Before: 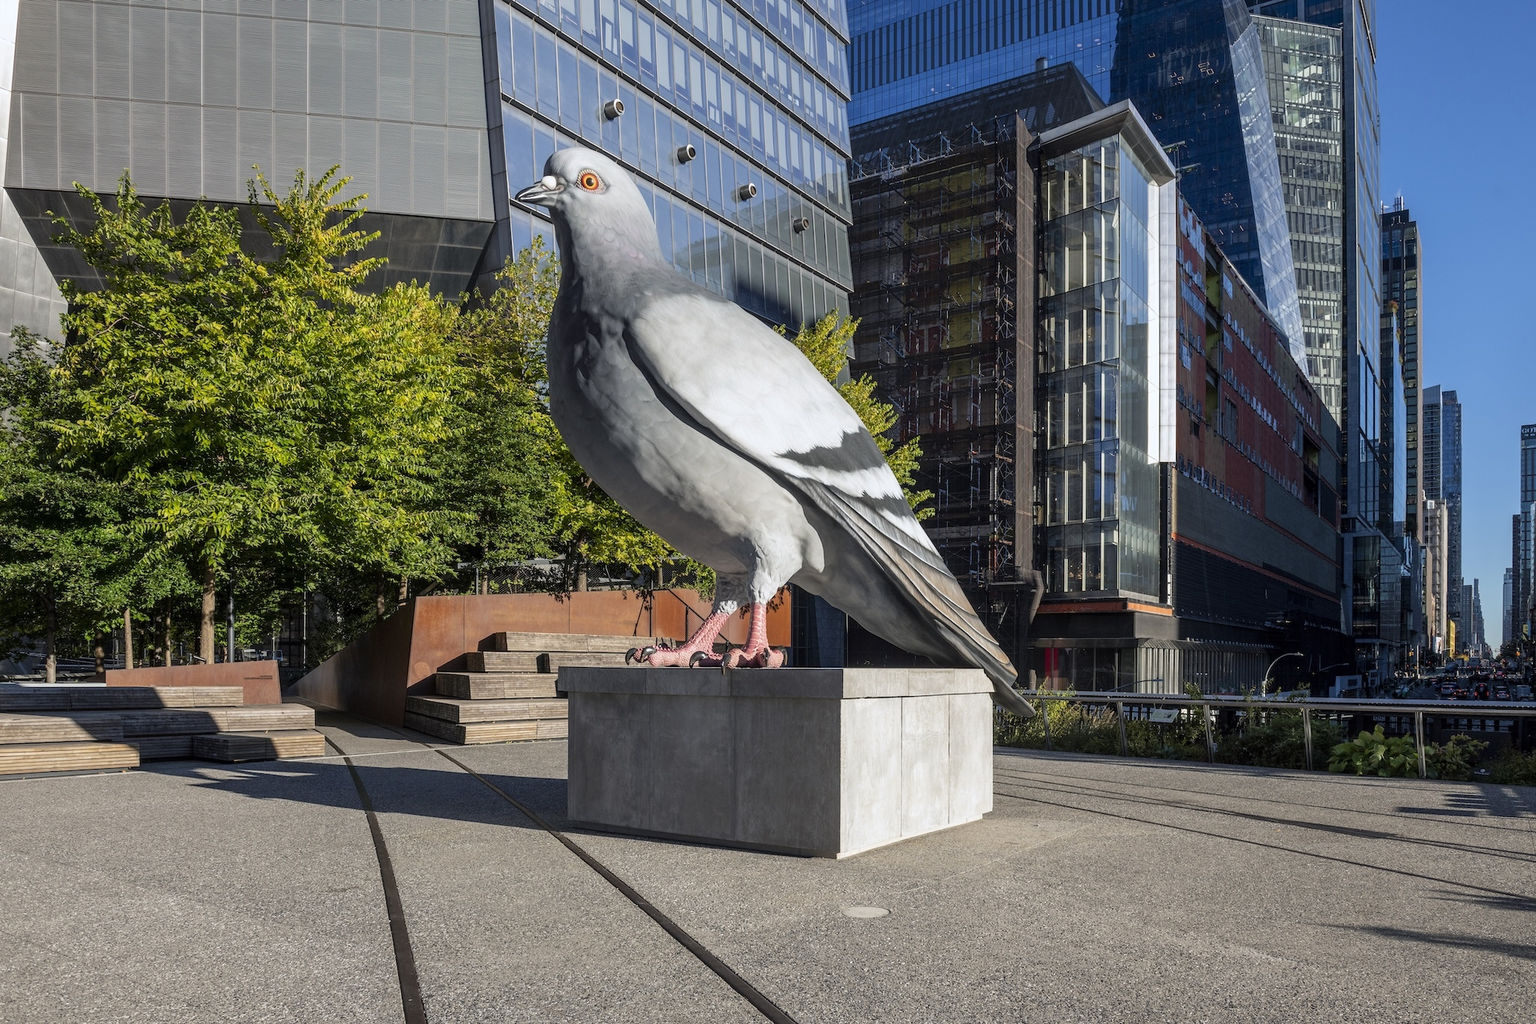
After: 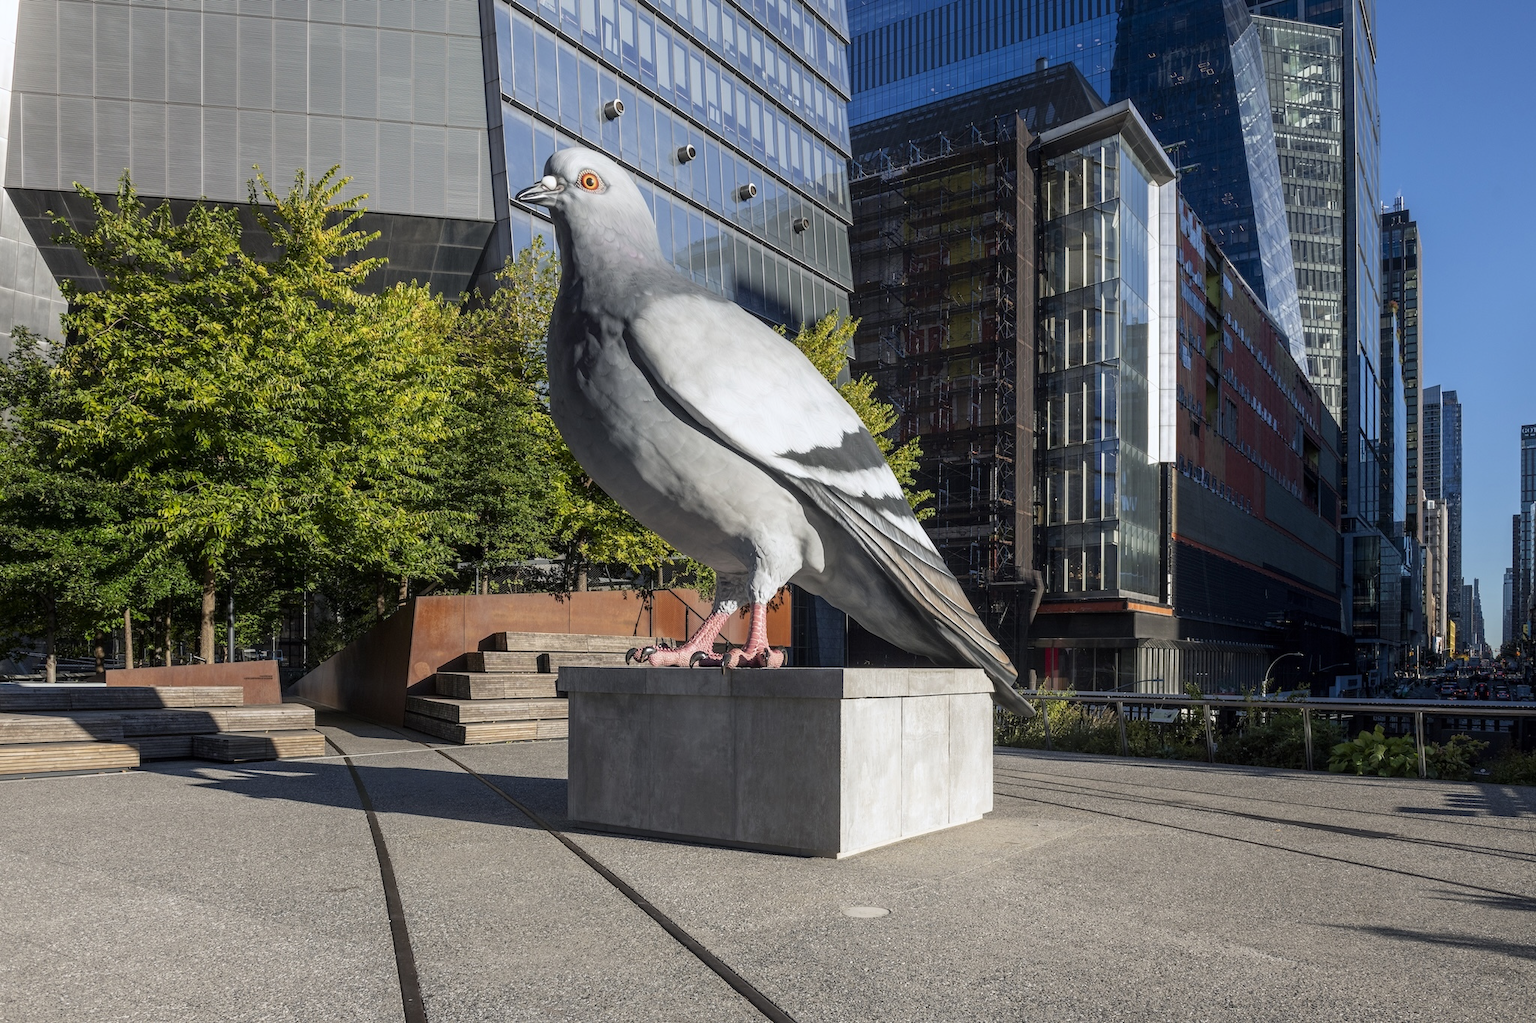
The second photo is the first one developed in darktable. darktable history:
contrast brightness saturation: saturation -0.054
shadows and highlights: shadows -41.76, highlights 64.42, highlights color adjustment 73.98%, soften with gaussian
